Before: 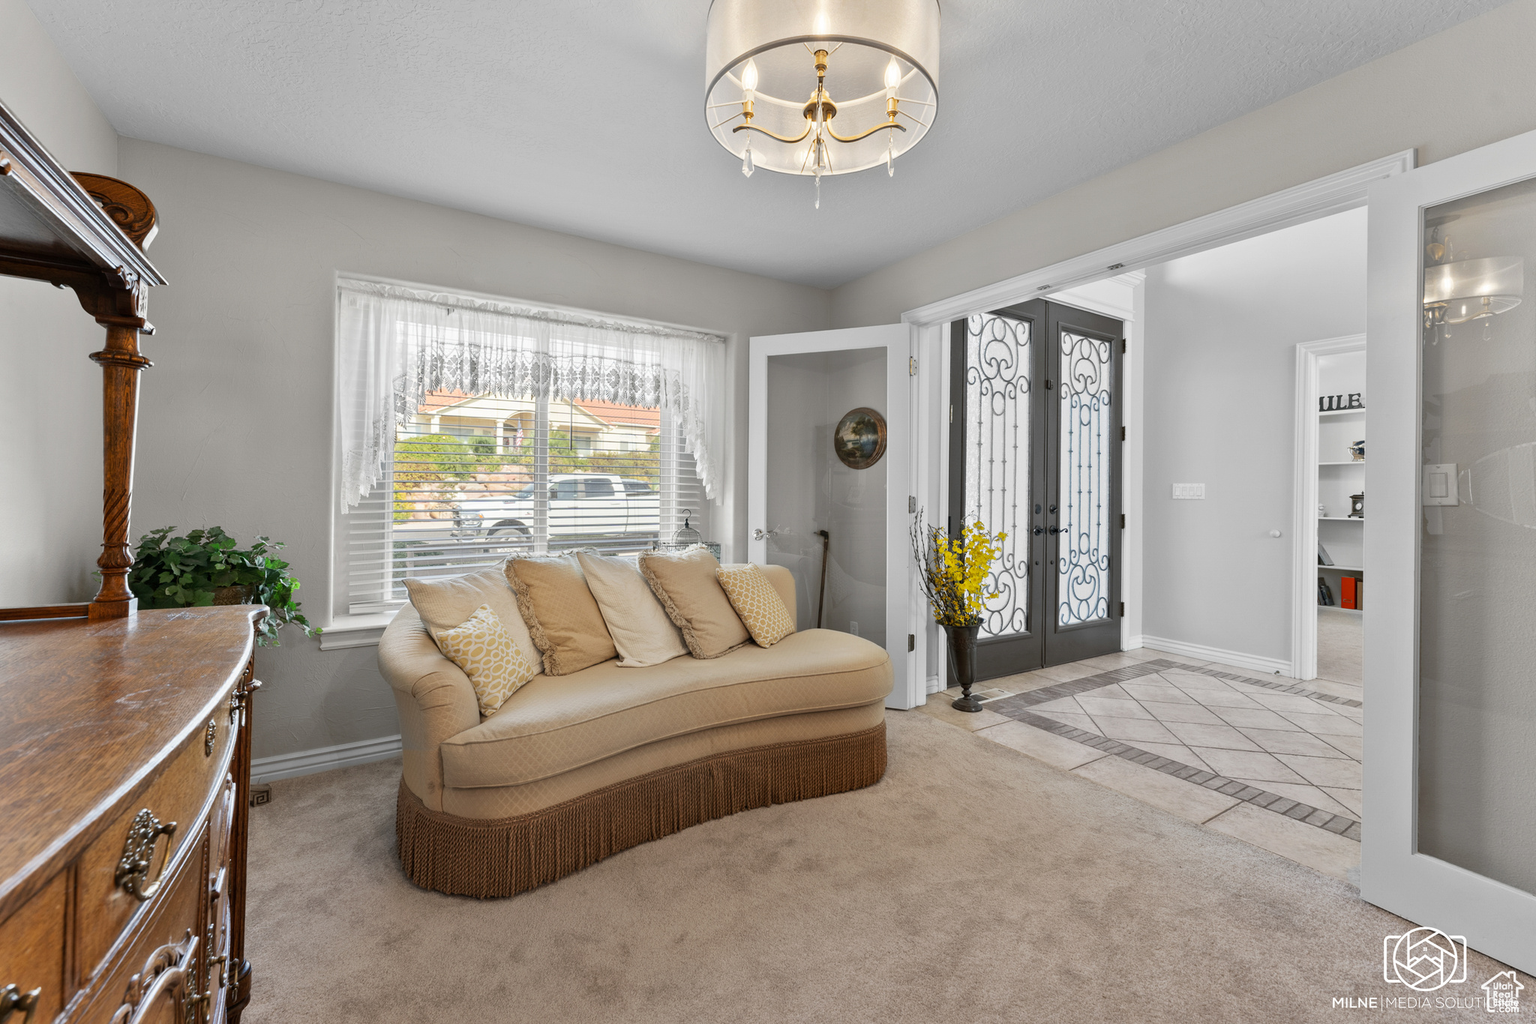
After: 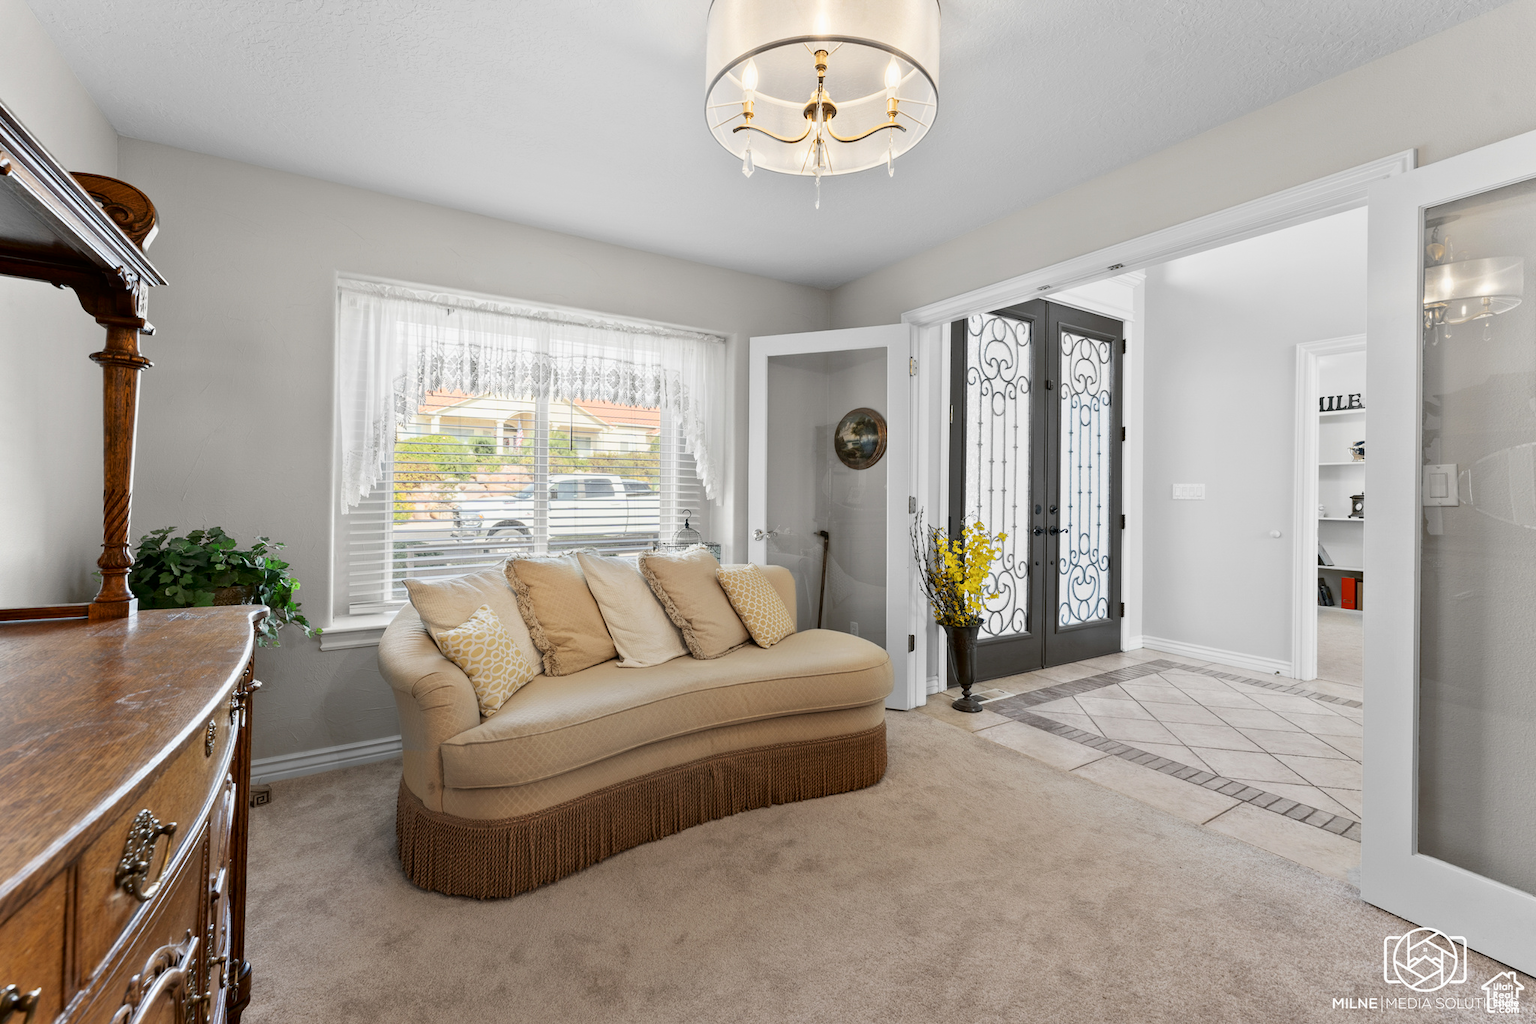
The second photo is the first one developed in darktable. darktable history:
shadows and highlights: shadows -60.89, white point adjustment -5.06, highlights 60.54
